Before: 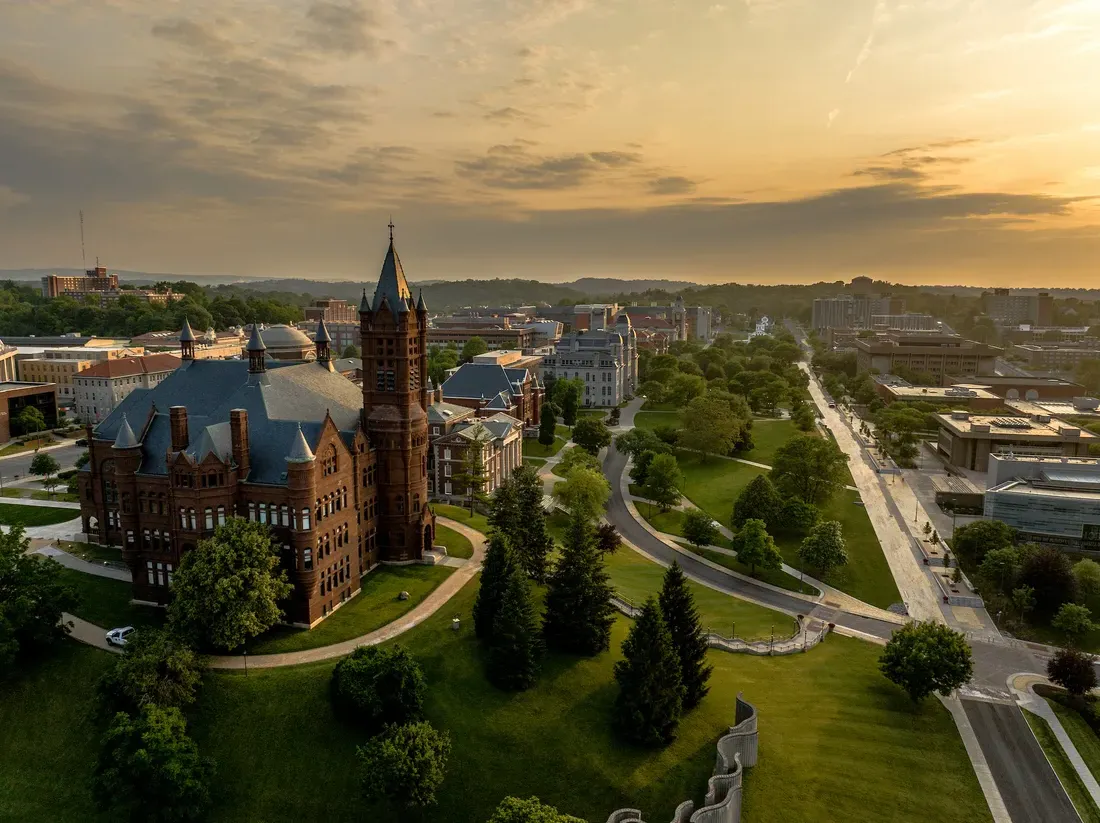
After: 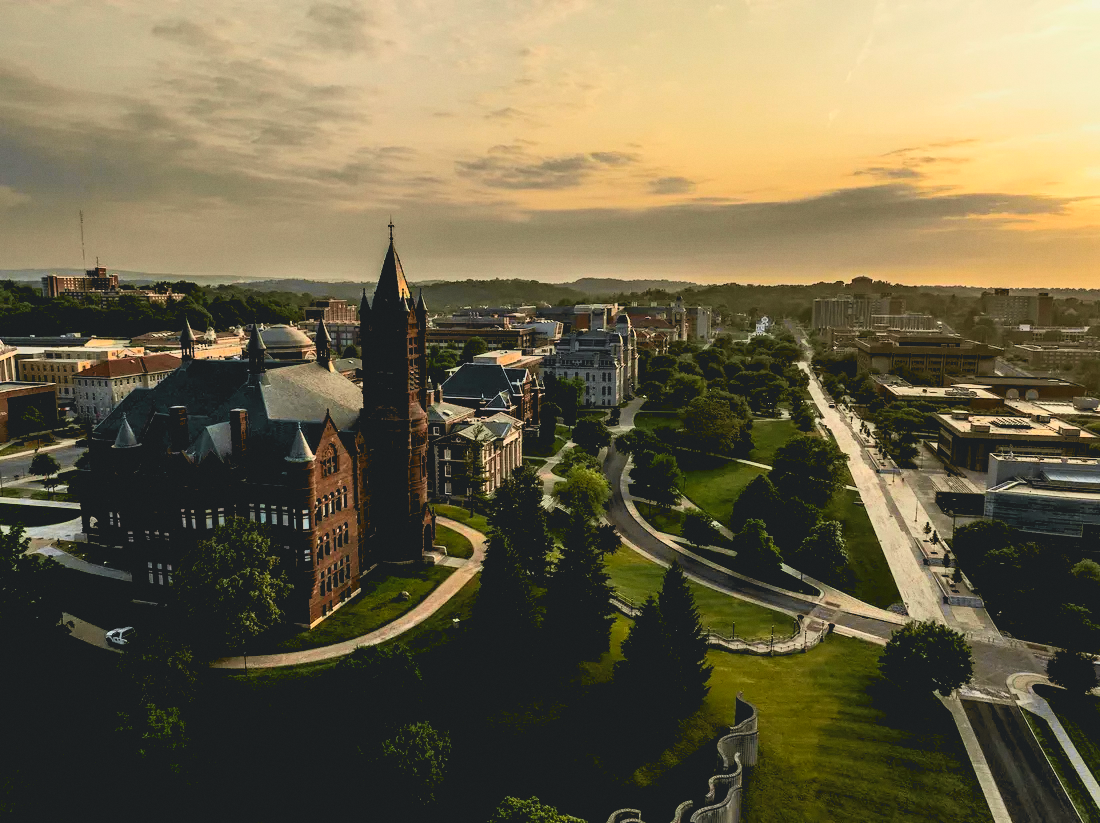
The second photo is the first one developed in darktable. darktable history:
tone curve: curves: ch0 [(0, 0.11) (0.181, 0.223) (0.405, 0.46) (0.456, 0.528) (0.634, 0.728) (0.877, 0.89) (0.984, 0.935)]; ch1 [(0, 0.052) (0.443, 0.43) (0.492, 0.485) (0.566, 0.579) (0.595, 0.625) (0.608, 0.654) (0.65, 0.708) (1, 0.961)]; ch2 [(0, 0) (0.33, 0.301) (0.421, 0.443) (0.447, 0.489) (0.495, 0.492) (0.537, 0.57) (0.586, 0.591) (0.663, 0.686) (1, 1)], color space Lab, independent channels, preserve colors none
grain: coarseness 0.09 ISO, strength 10%
rgb levels: levels [[0.034, 0.472, 0.904], [0, 0.5, 1], [0, 0.5, 1]]
